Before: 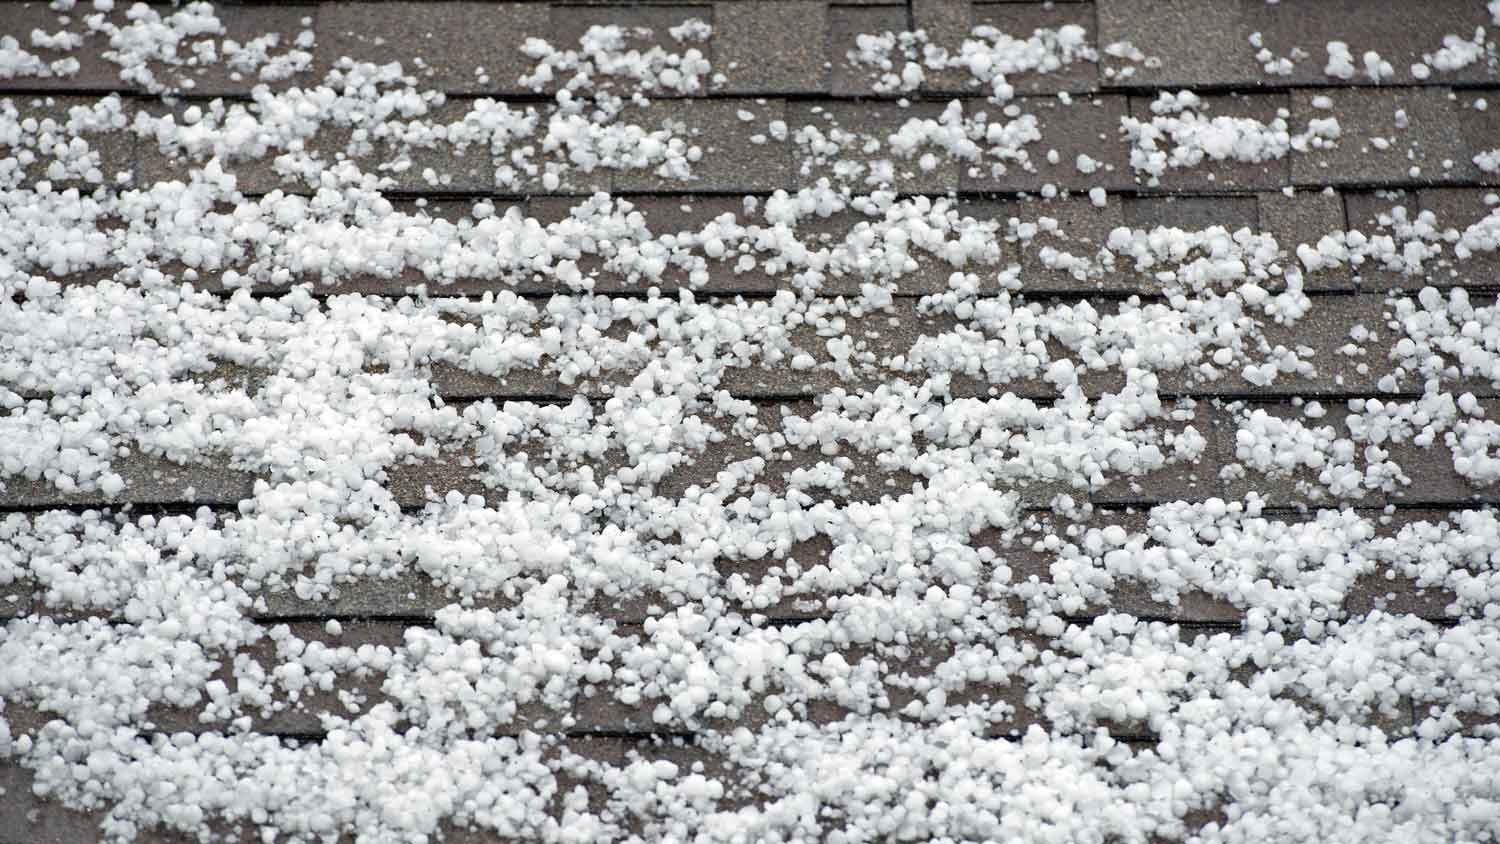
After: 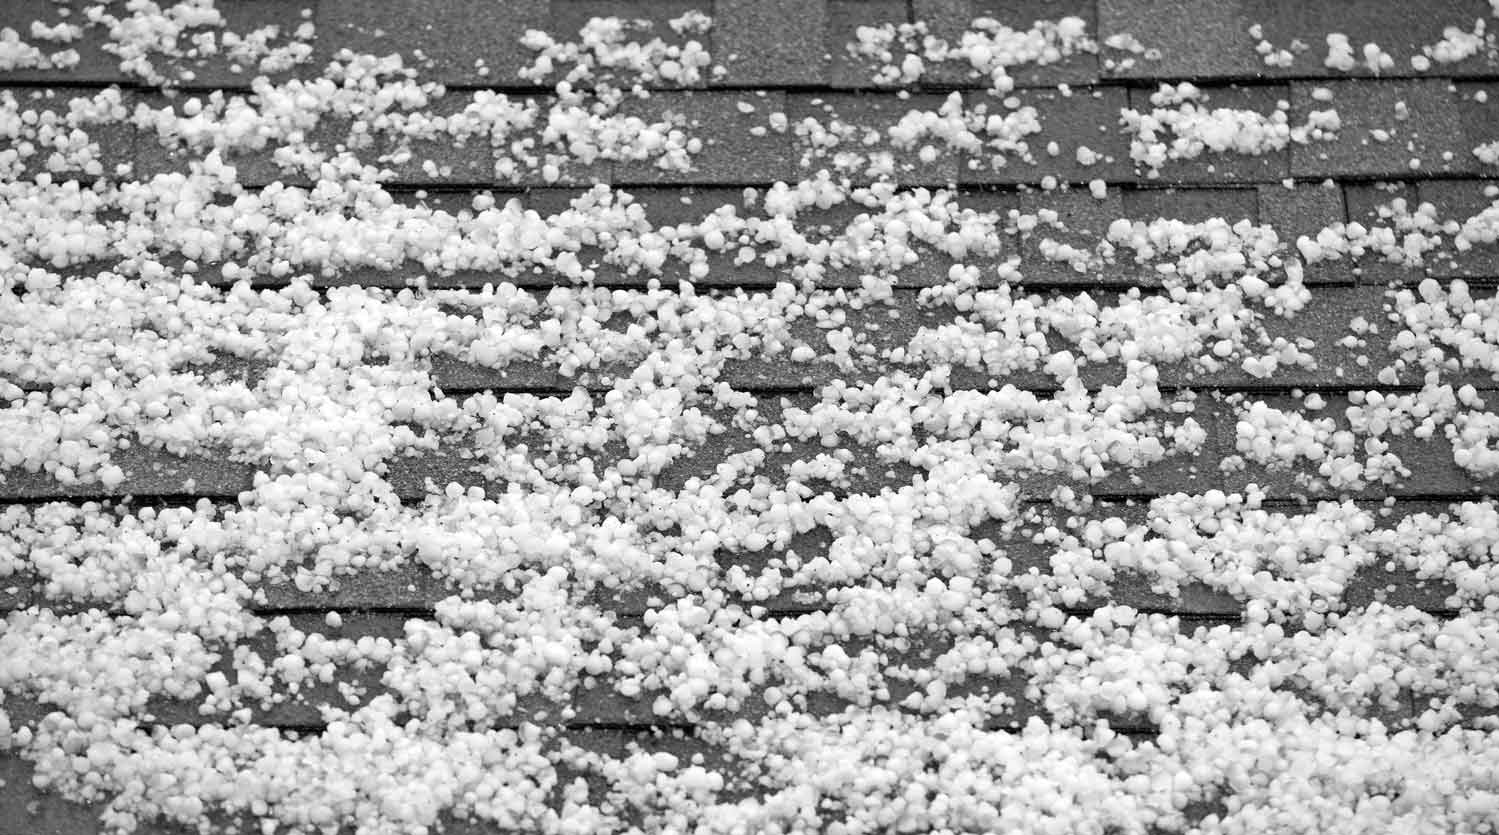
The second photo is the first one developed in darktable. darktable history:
monochrome: a 2.21, b -1.33, size 2.2
crop: top 1.049%, right 0.001%
